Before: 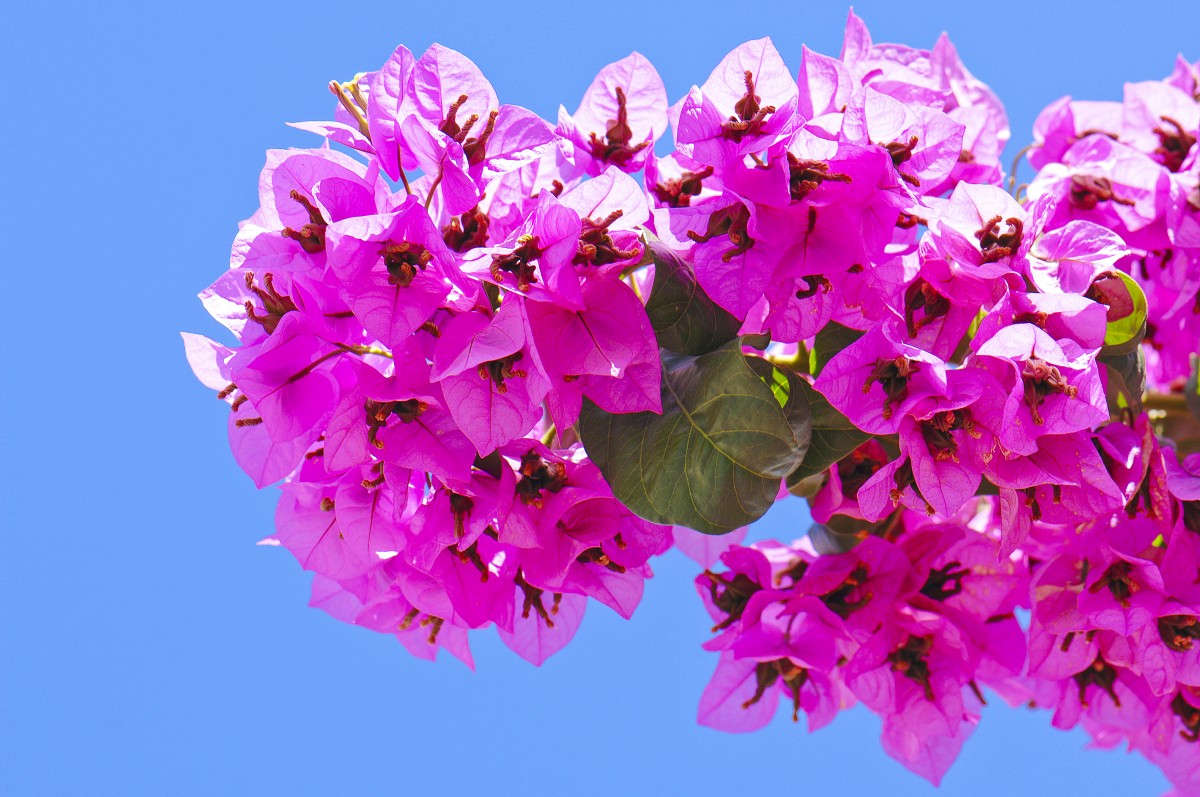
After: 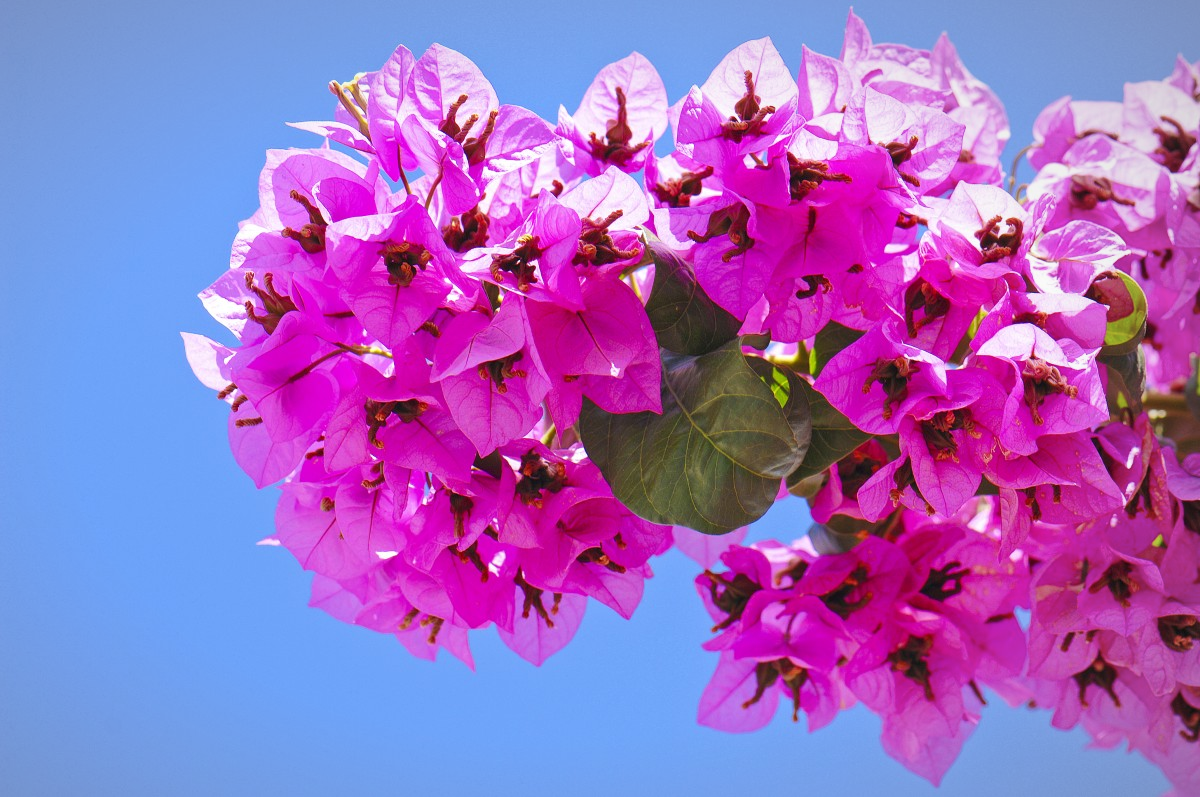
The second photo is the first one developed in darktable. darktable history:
vignetting: fall-off radius 100.07%, center (-0.077, 0.061), width/height ratio 1.339
